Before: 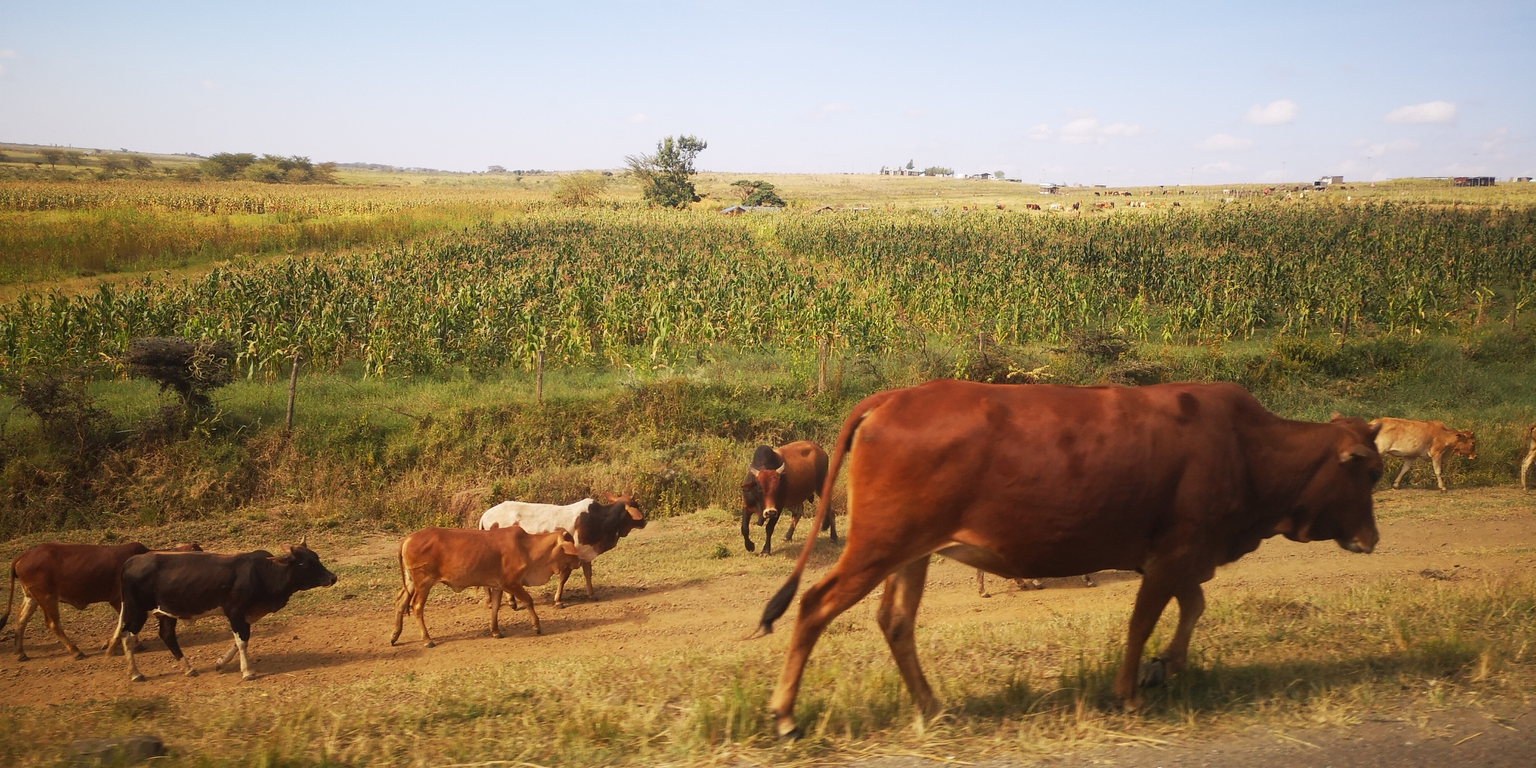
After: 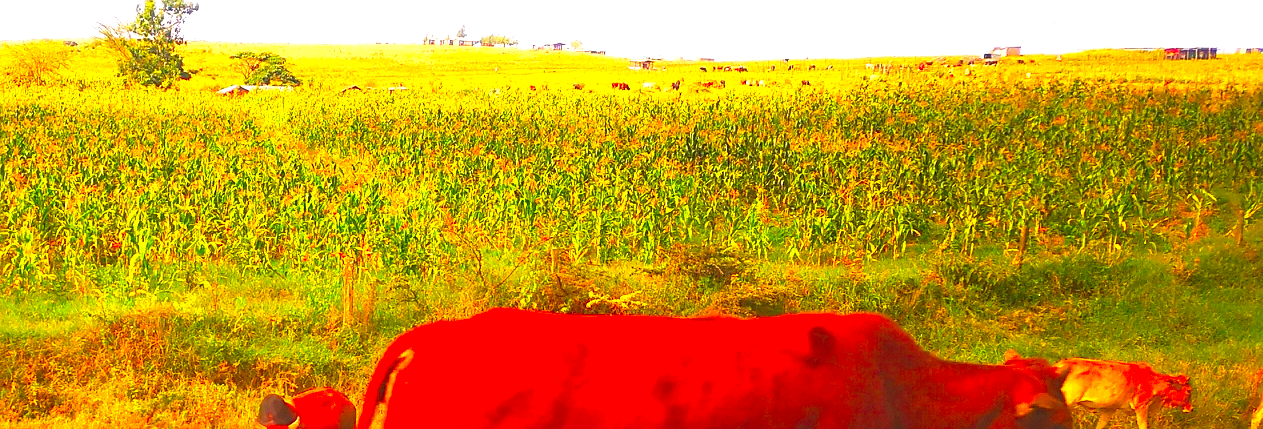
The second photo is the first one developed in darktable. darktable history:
color balance: lift [1.007, 1, 1, 1], gamma [1.097, 1, 1, 1]
sharpen: radius 1.864, amount 0.398, threshold 1.271
color correction: saturation 3
crop: left 36.005%, top 18.293%, right 0.31%, bottom 38.444%
exposure: black level correction 0, exposure 1 EV, compensate exposure bias true, compensate highlight preservation false
white balance: red 1.009, blue 0.985
